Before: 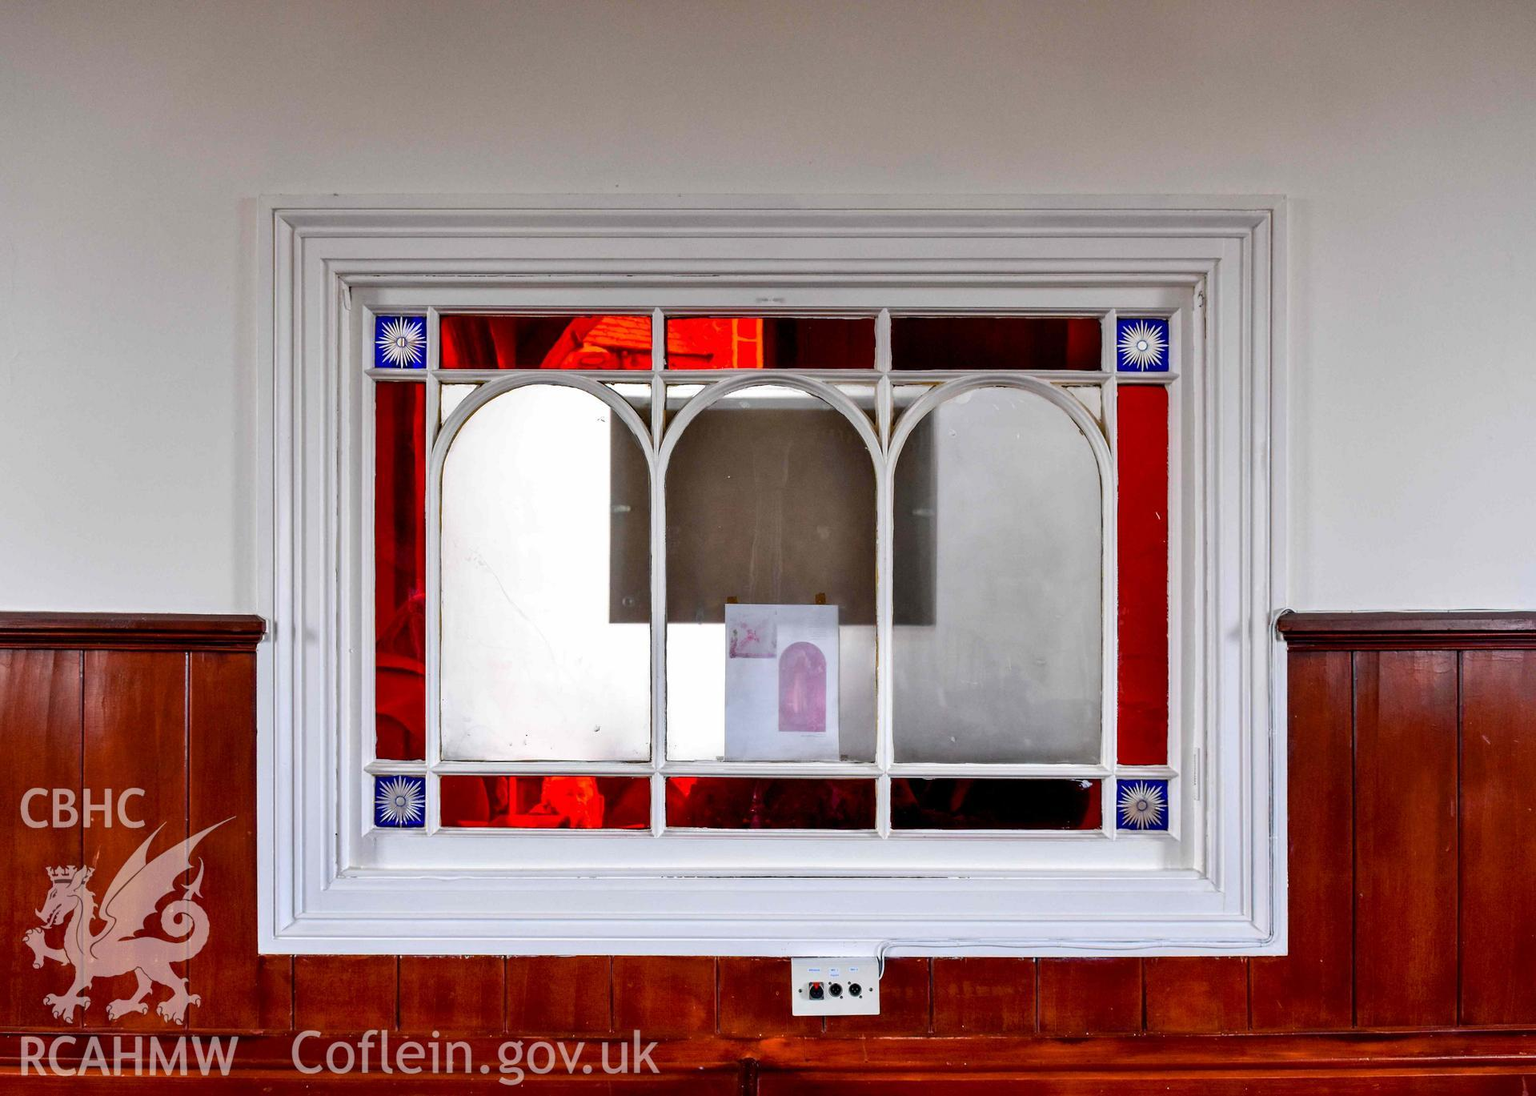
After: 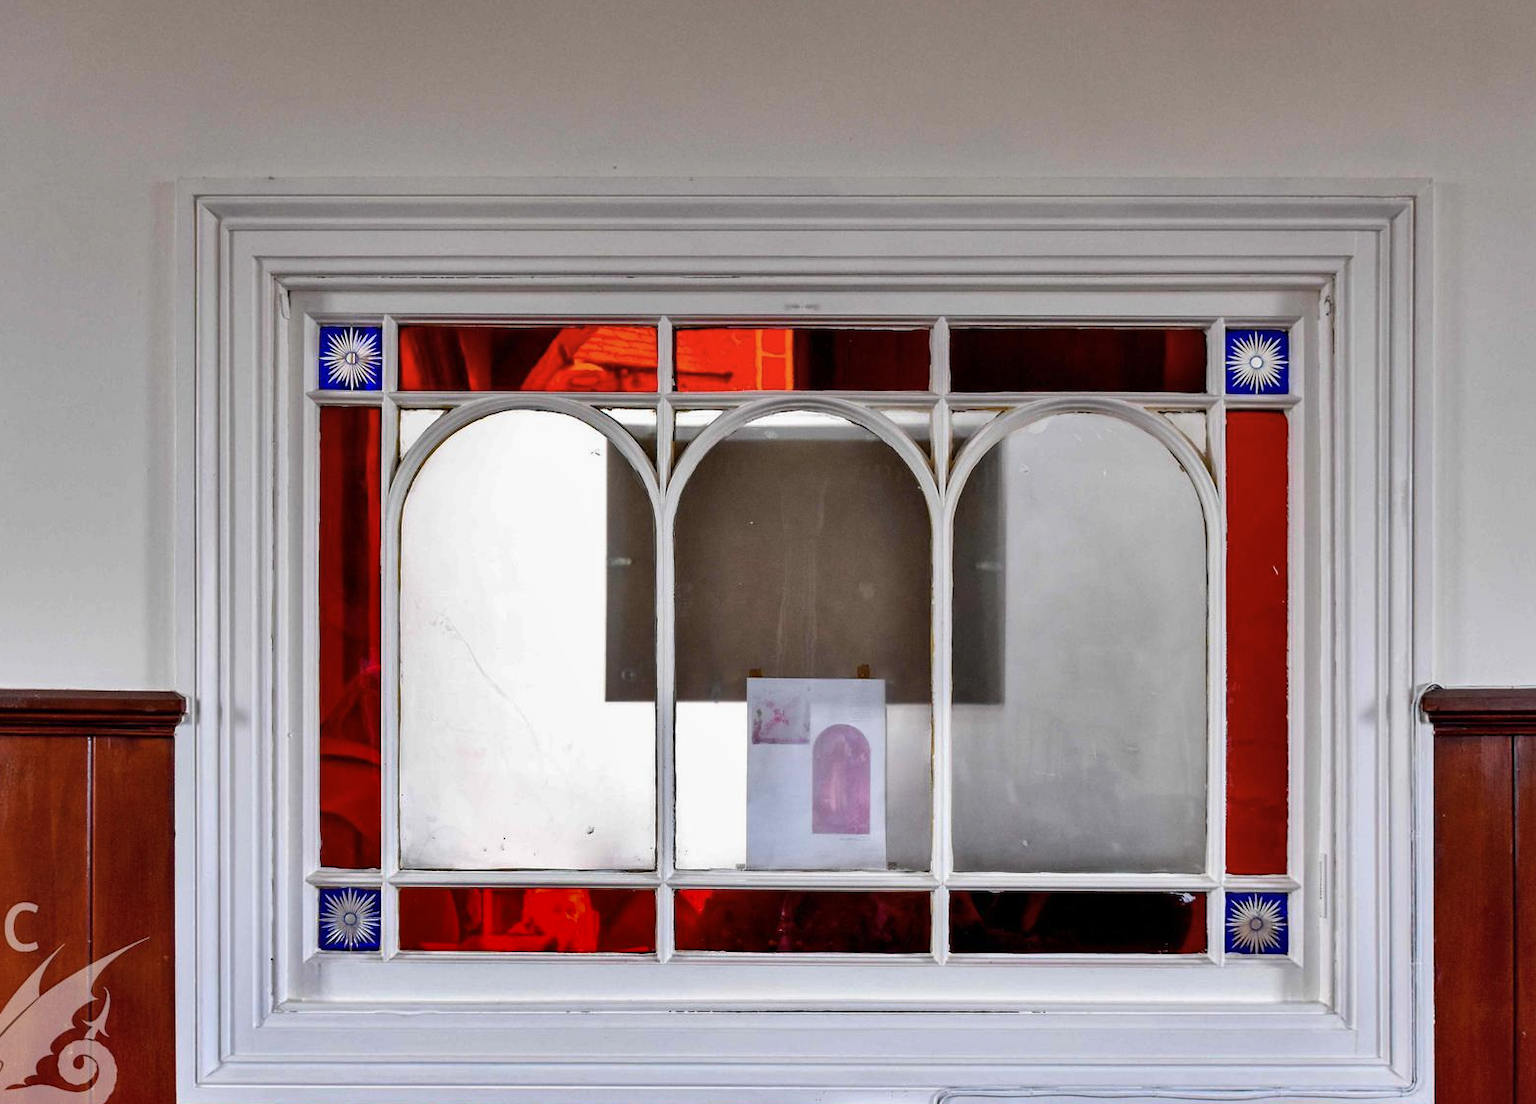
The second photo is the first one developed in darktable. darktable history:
crop and rotate: left 7.489%, top 4.473%, right 10.606%, bottom 12.917%
color zones: curves: ch1 [(0, 0.469) (0.01, 0.469) (0.12, 0.446) (0.248, 0.469) (0.5, 0.5) (0.748, 0.5) (0.99, 0.469) (1, 0.469)]
shadows and highlights: shadows 43.57, white point adjustment -1.62, soften with gaussian
